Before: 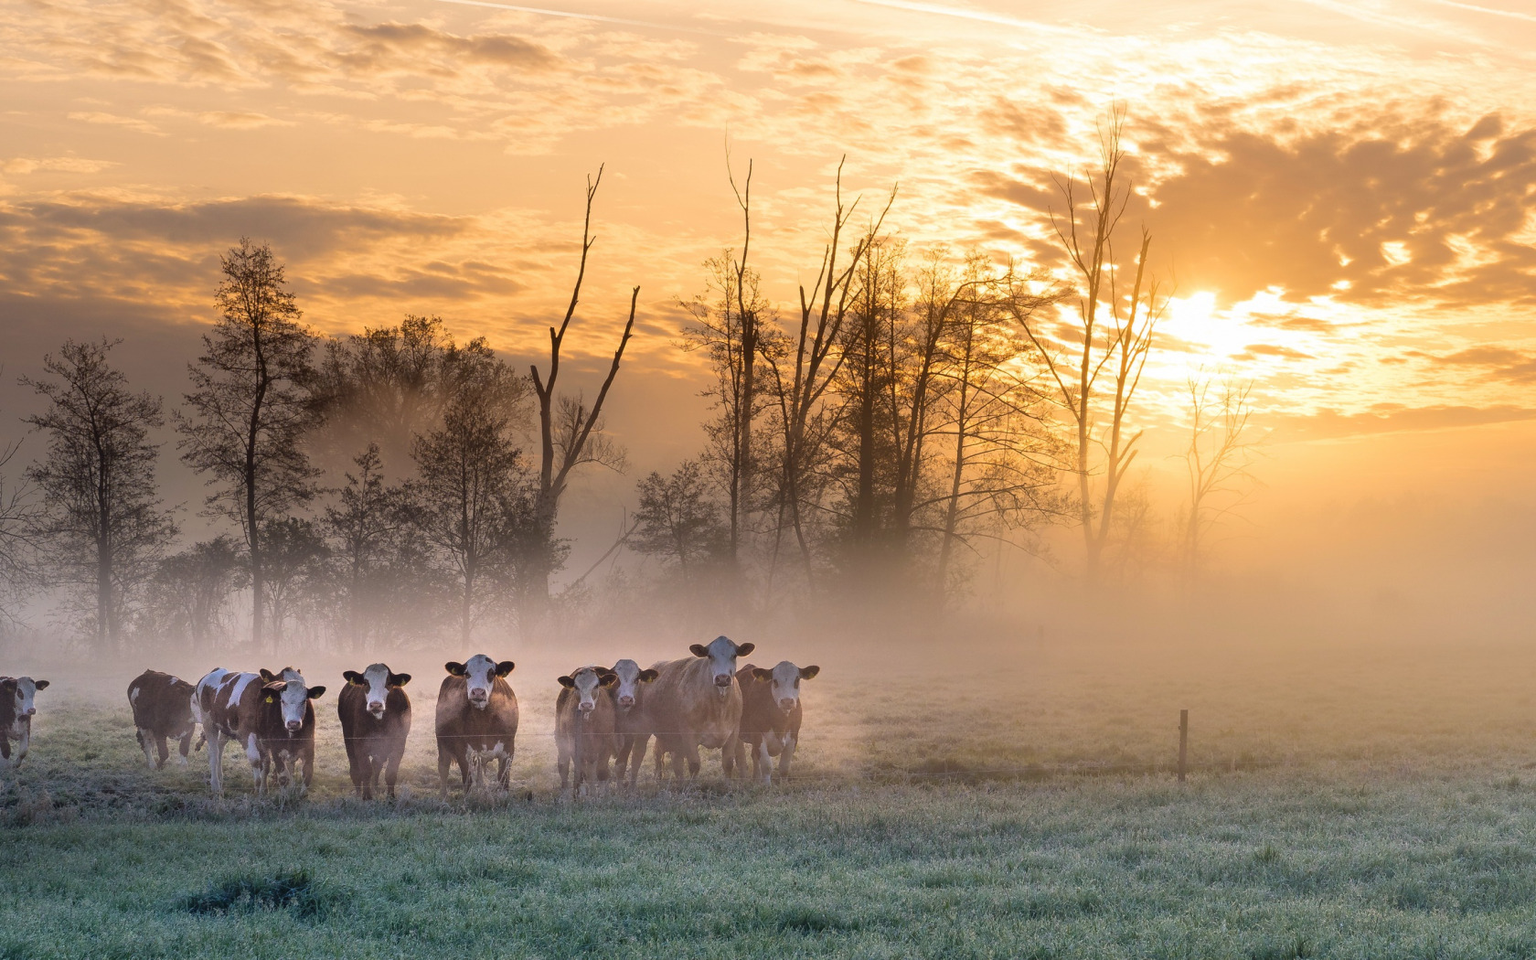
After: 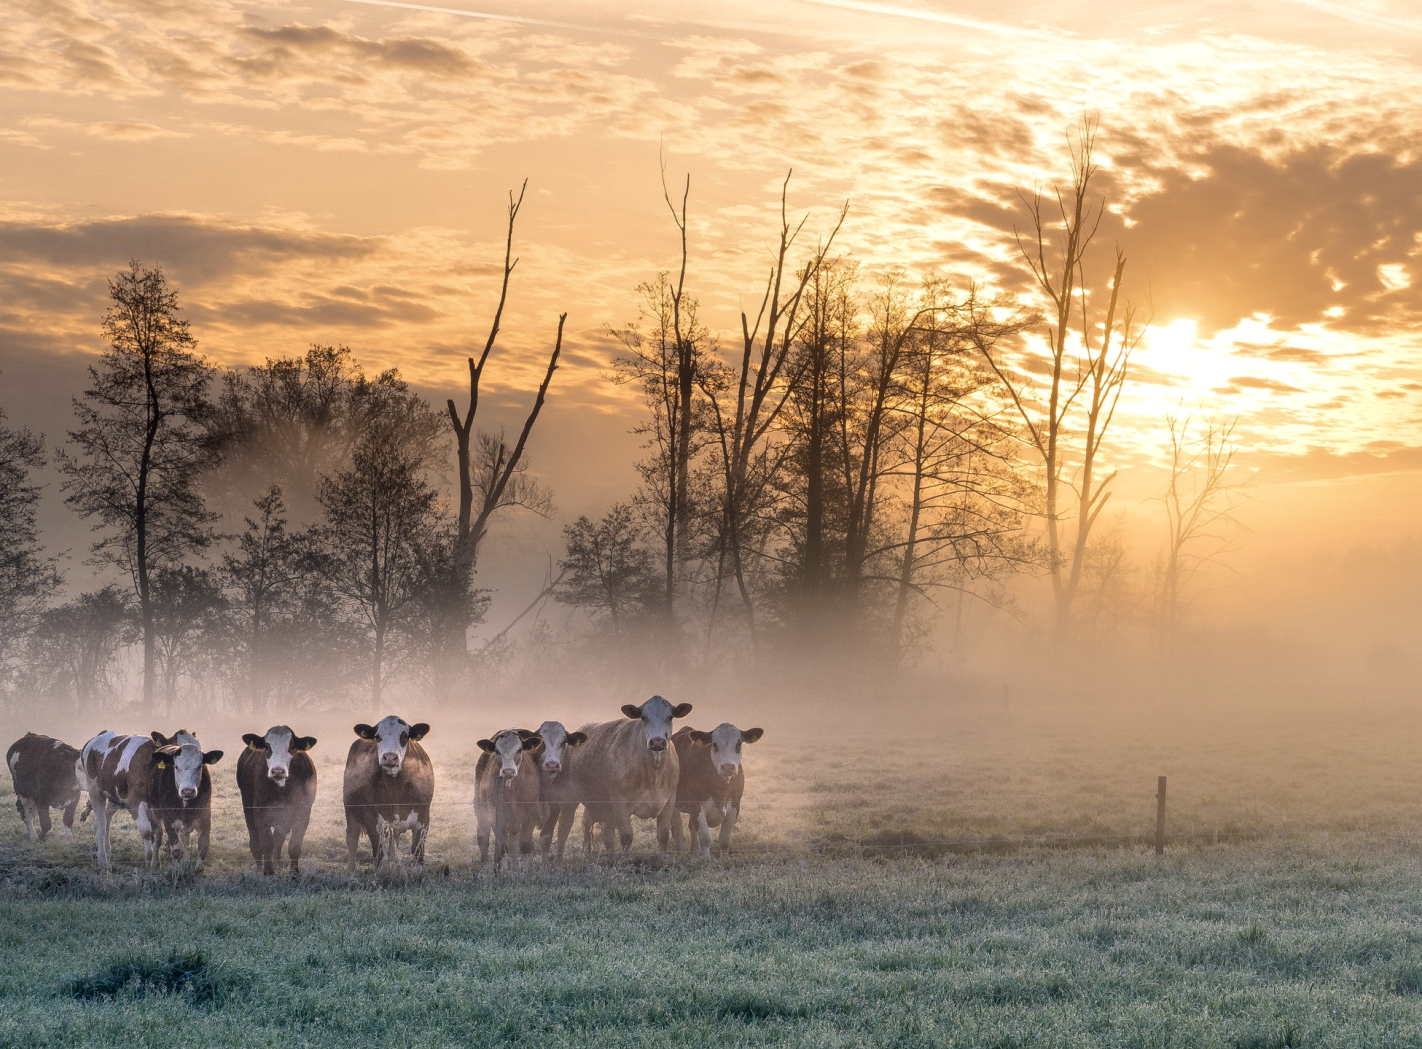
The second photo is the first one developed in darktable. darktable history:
shadows and highlights: radius 127.37, shadows 21.21, highlights -21.7, low approximation 0.01
crop: left 7.958%, right 7.374%
local contrast: on, module defaults
color correction: highlights a* 2.77, highlights b* 4.99, shadows a* -2.55, shadows b* -4.9, saturation 0.808
